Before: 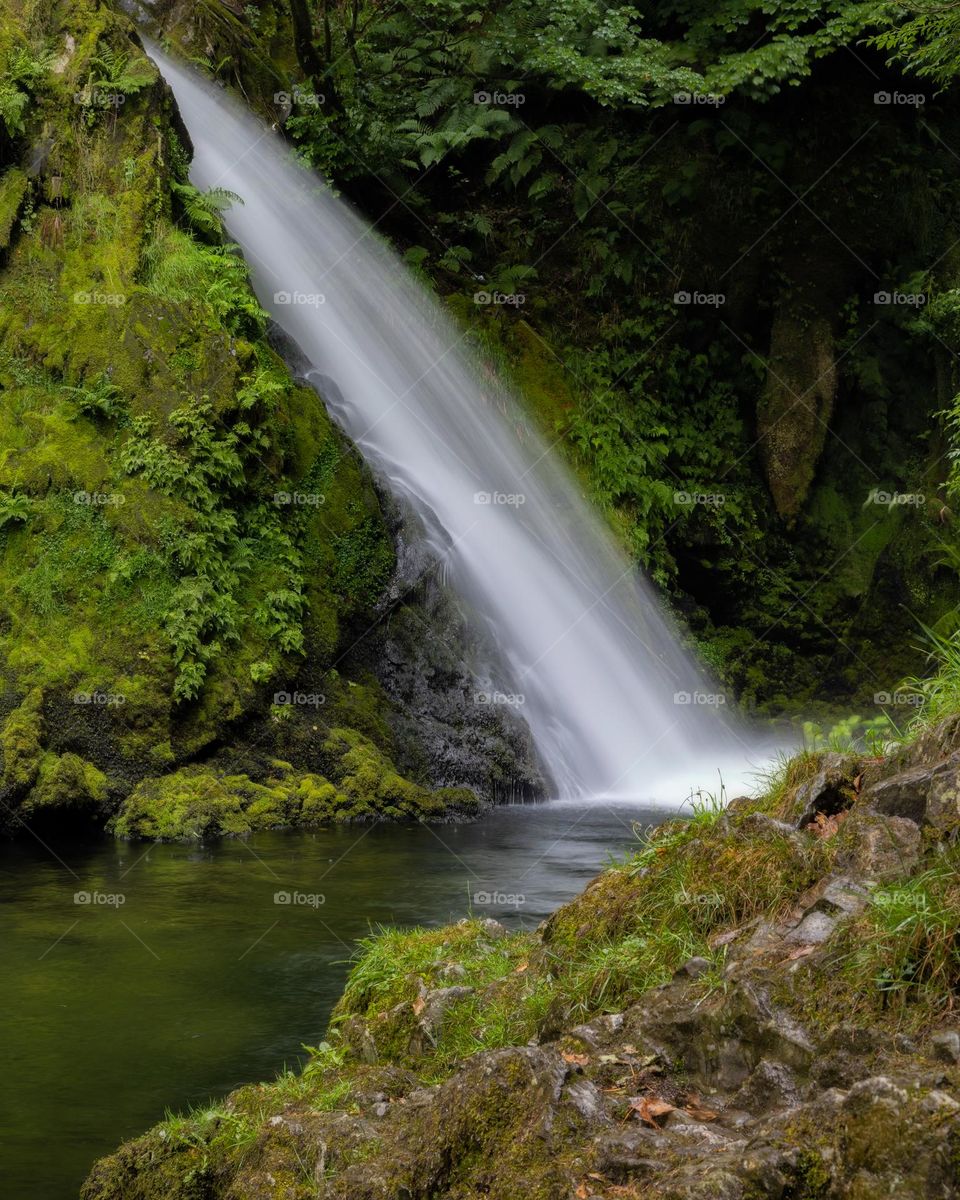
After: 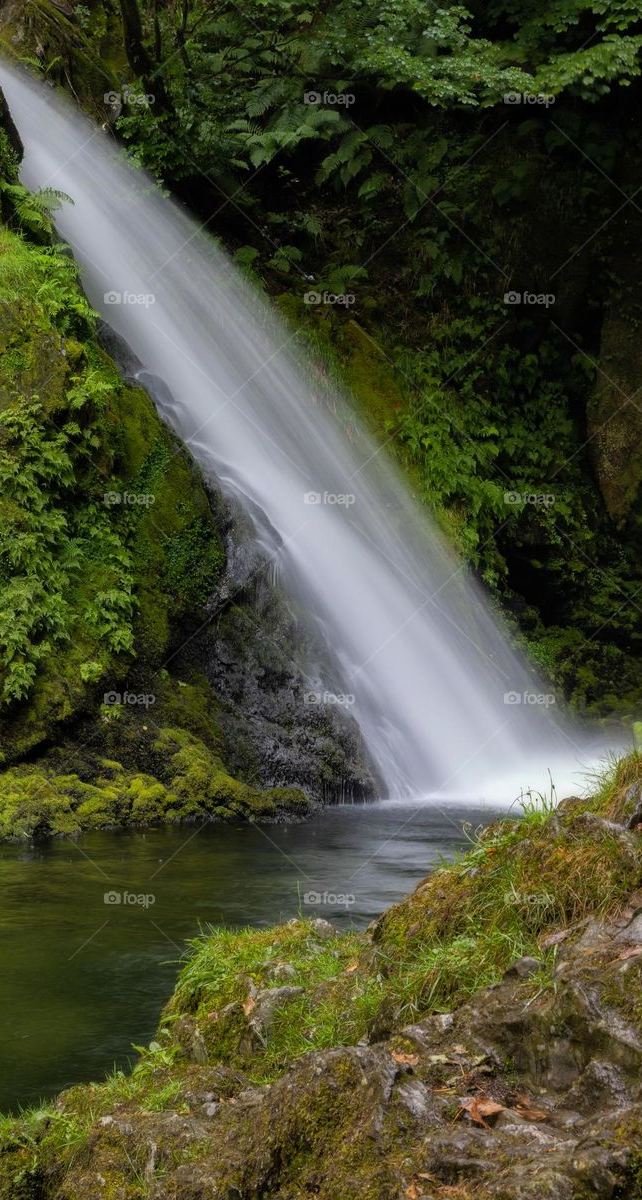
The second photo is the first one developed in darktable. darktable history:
crop and rotate: left 17.793%, right 15.278%
